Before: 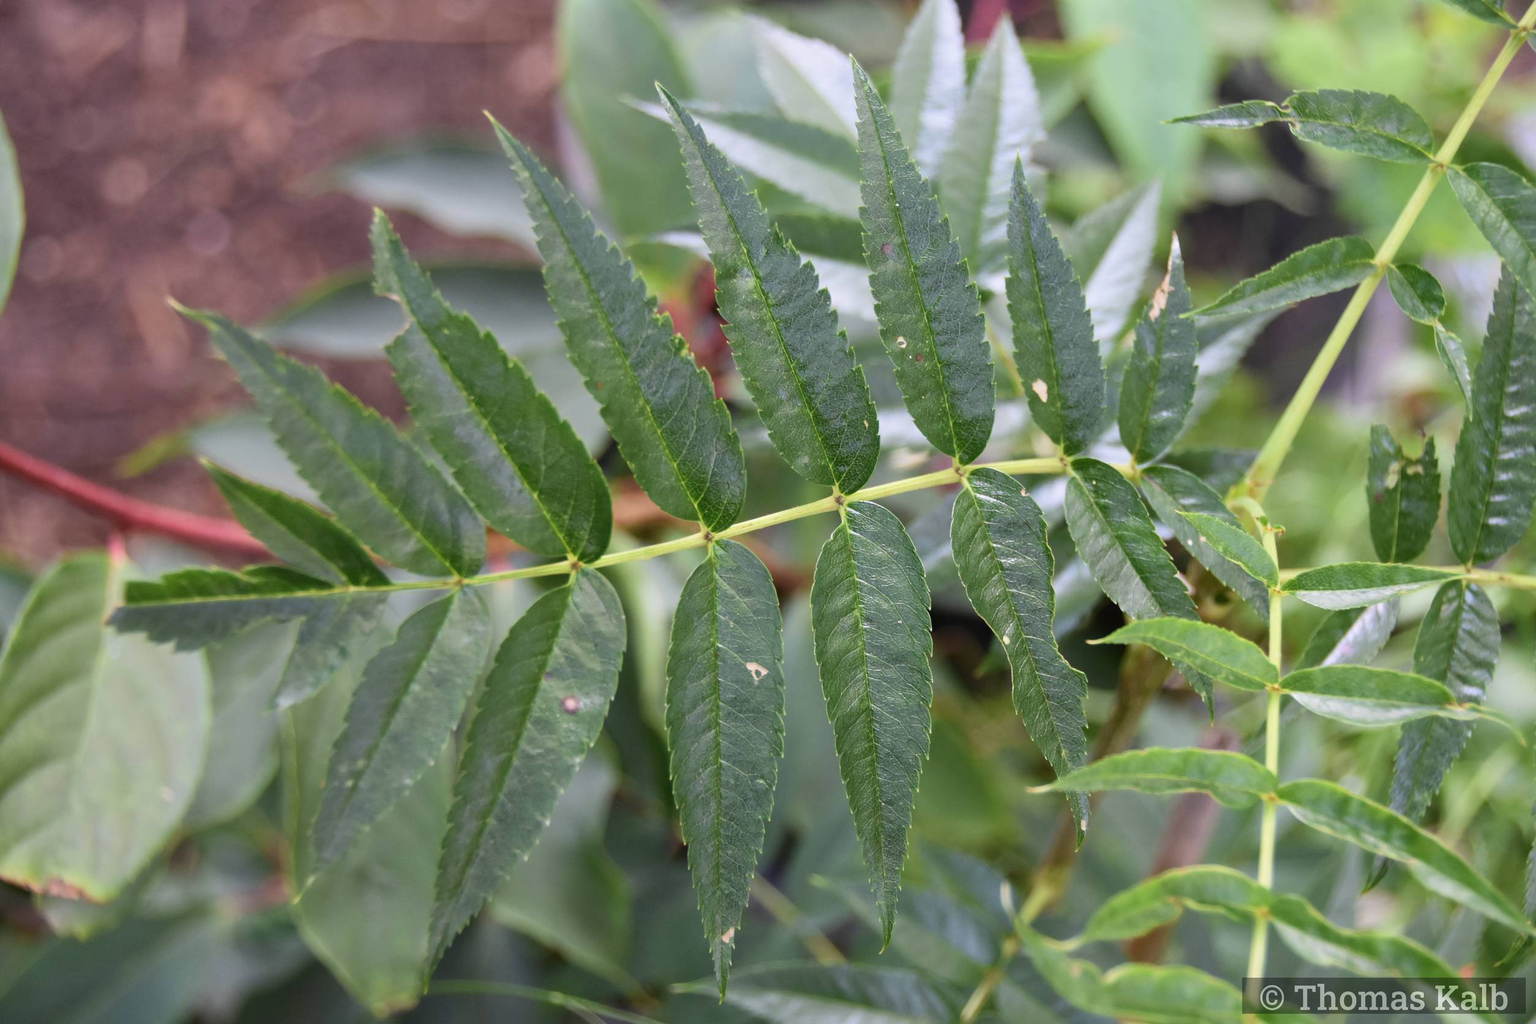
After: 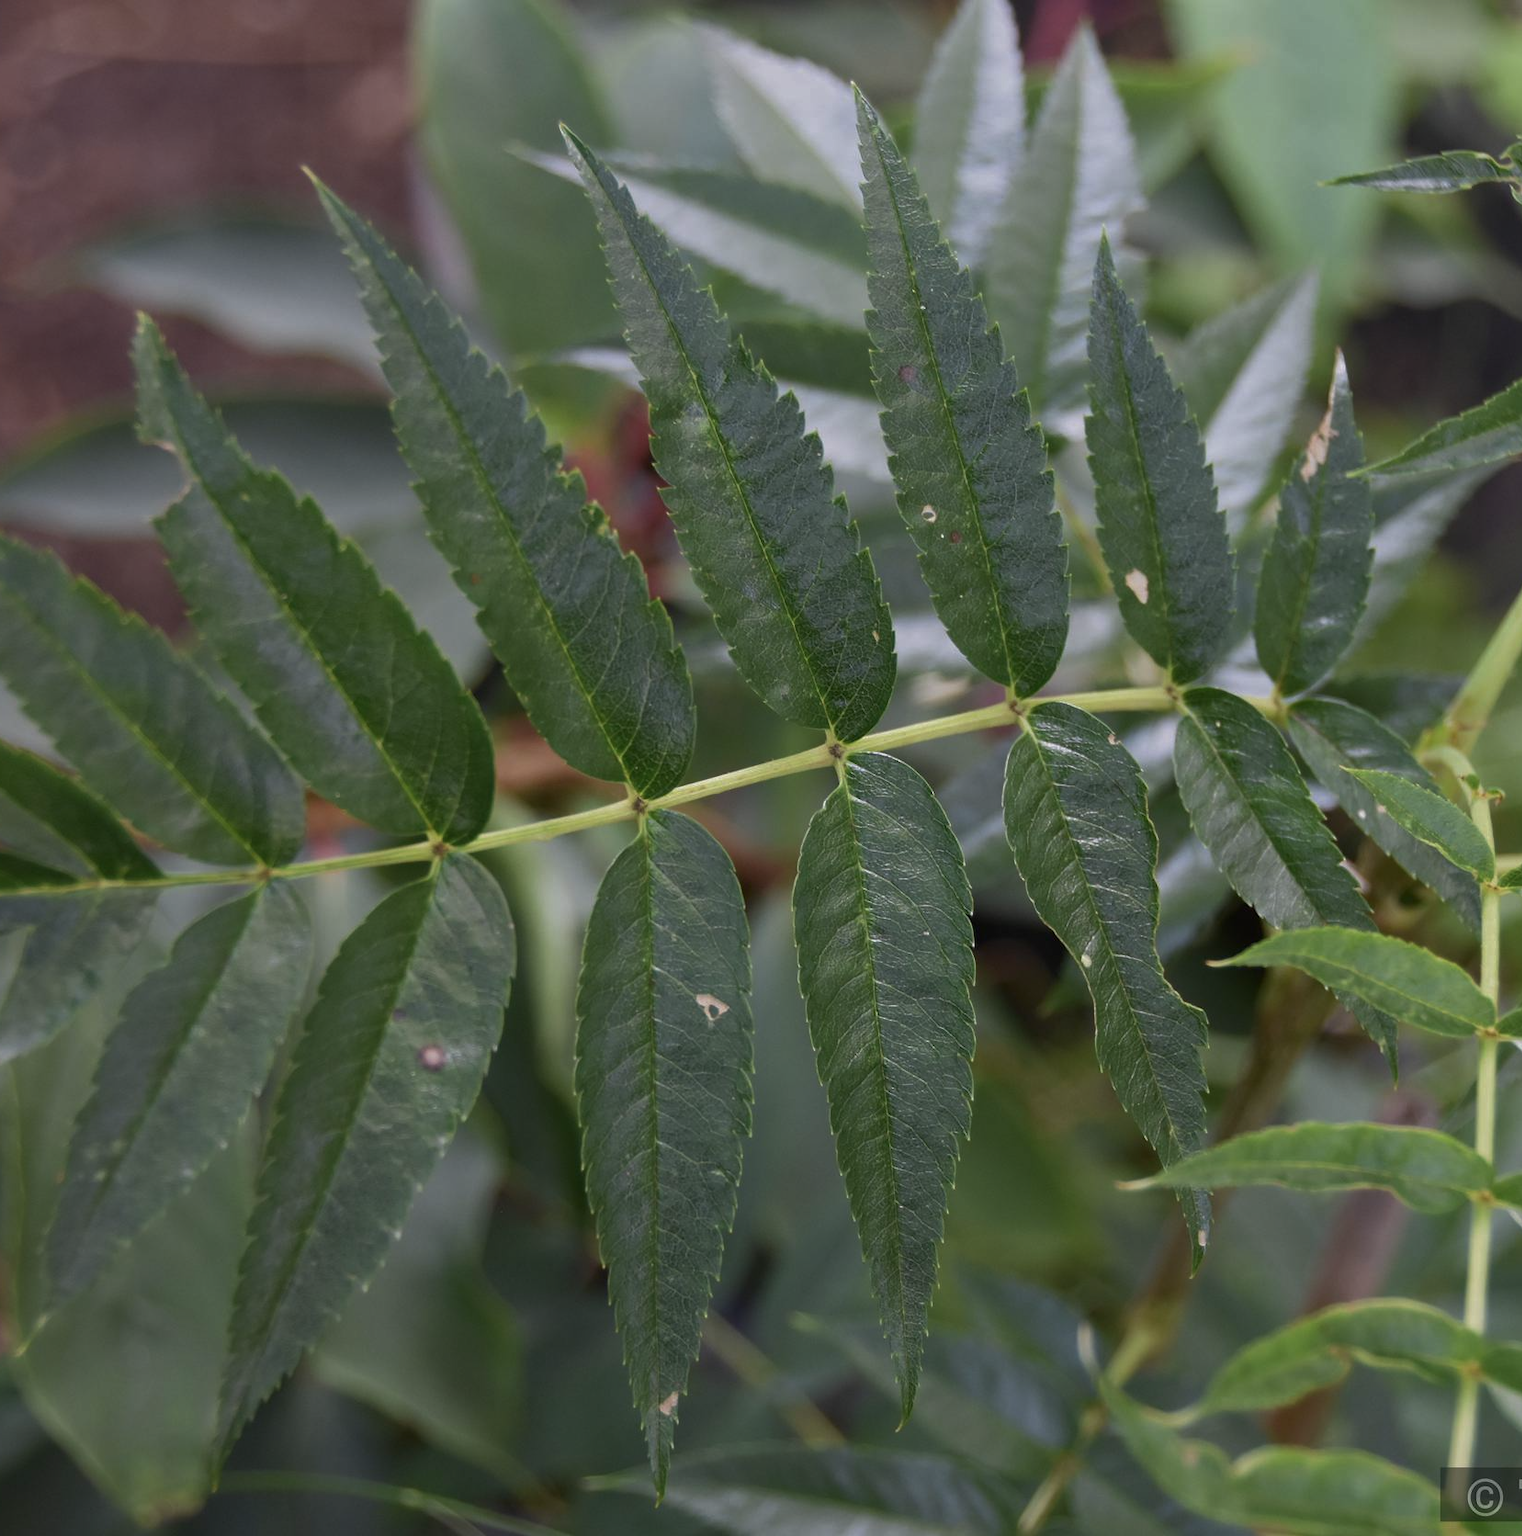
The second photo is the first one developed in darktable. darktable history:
tone curve: curves: ch0 [(0, 0) (0.91, 0.76) (0.997, 0.913)], color space Lab, linked channels, preserve colors none
crop and rotate: left 18.442%, right 15.508%
